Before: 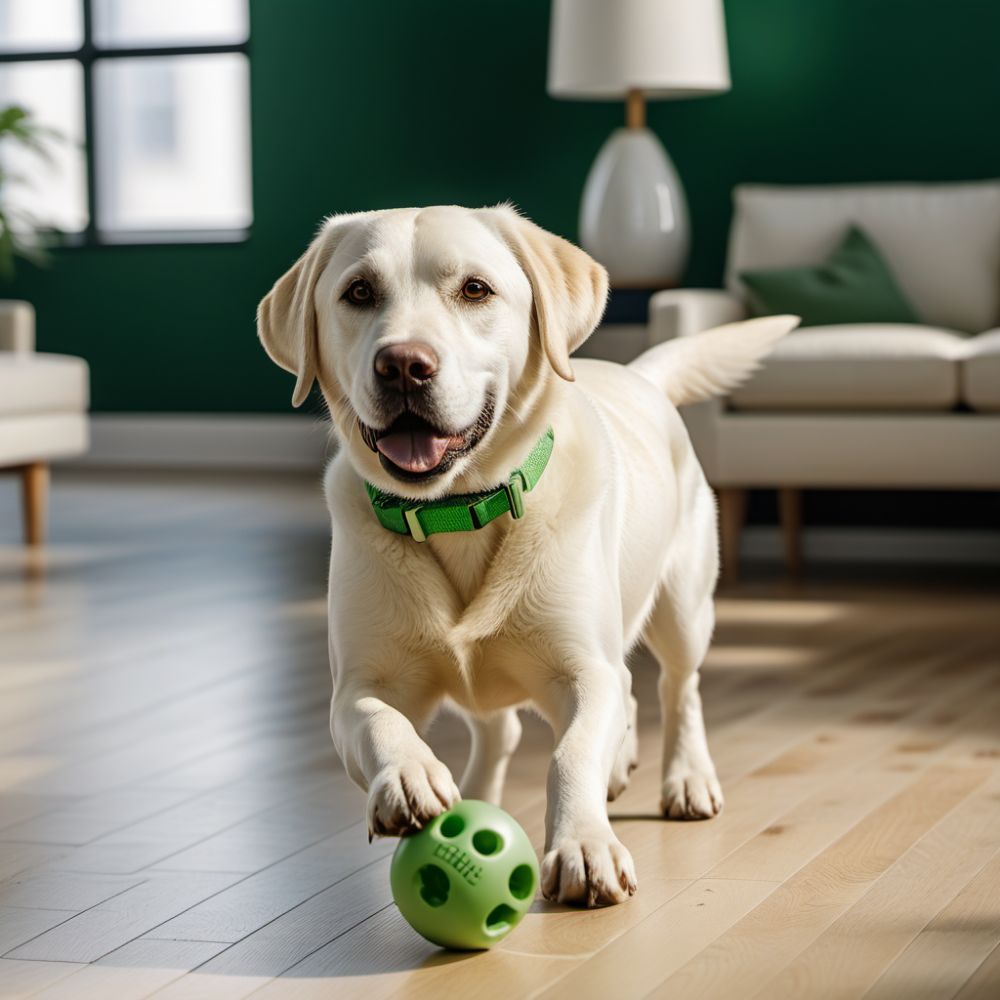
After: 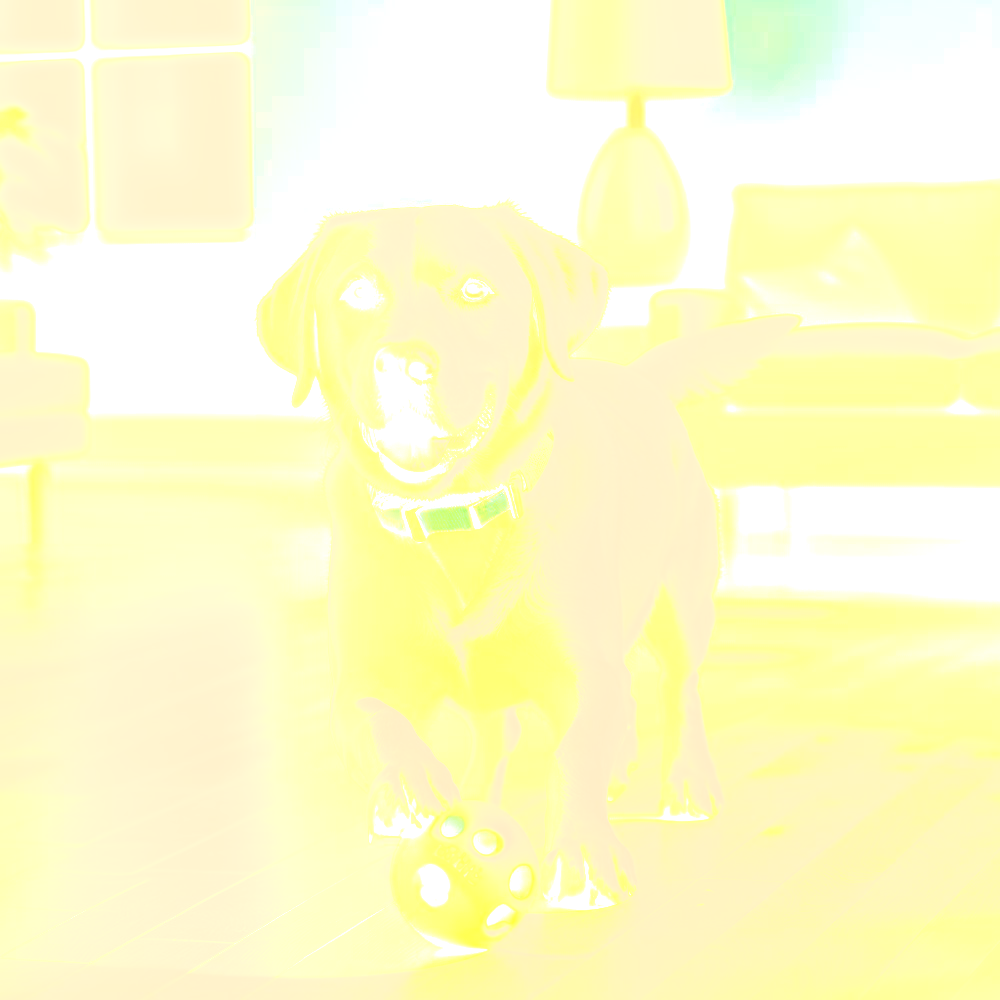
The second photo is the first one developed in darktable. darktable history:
bloom: size 85%, threshold 5%, strength 85%
color correction: highlights a* -4.28, highlights b* 6.53
white balance: red 1.467, blue 0.684
base curve: curves: ch0 [(0, 0) (0.028, 0.03) (0.121, 0.232) (0.46, 0.748) (0.859, 0.968) (1, 1)], preserve colors none
exposure: black level correction 0, exposure 1.1 EV, compensate exposure bias true, compensate highlight preservation false
